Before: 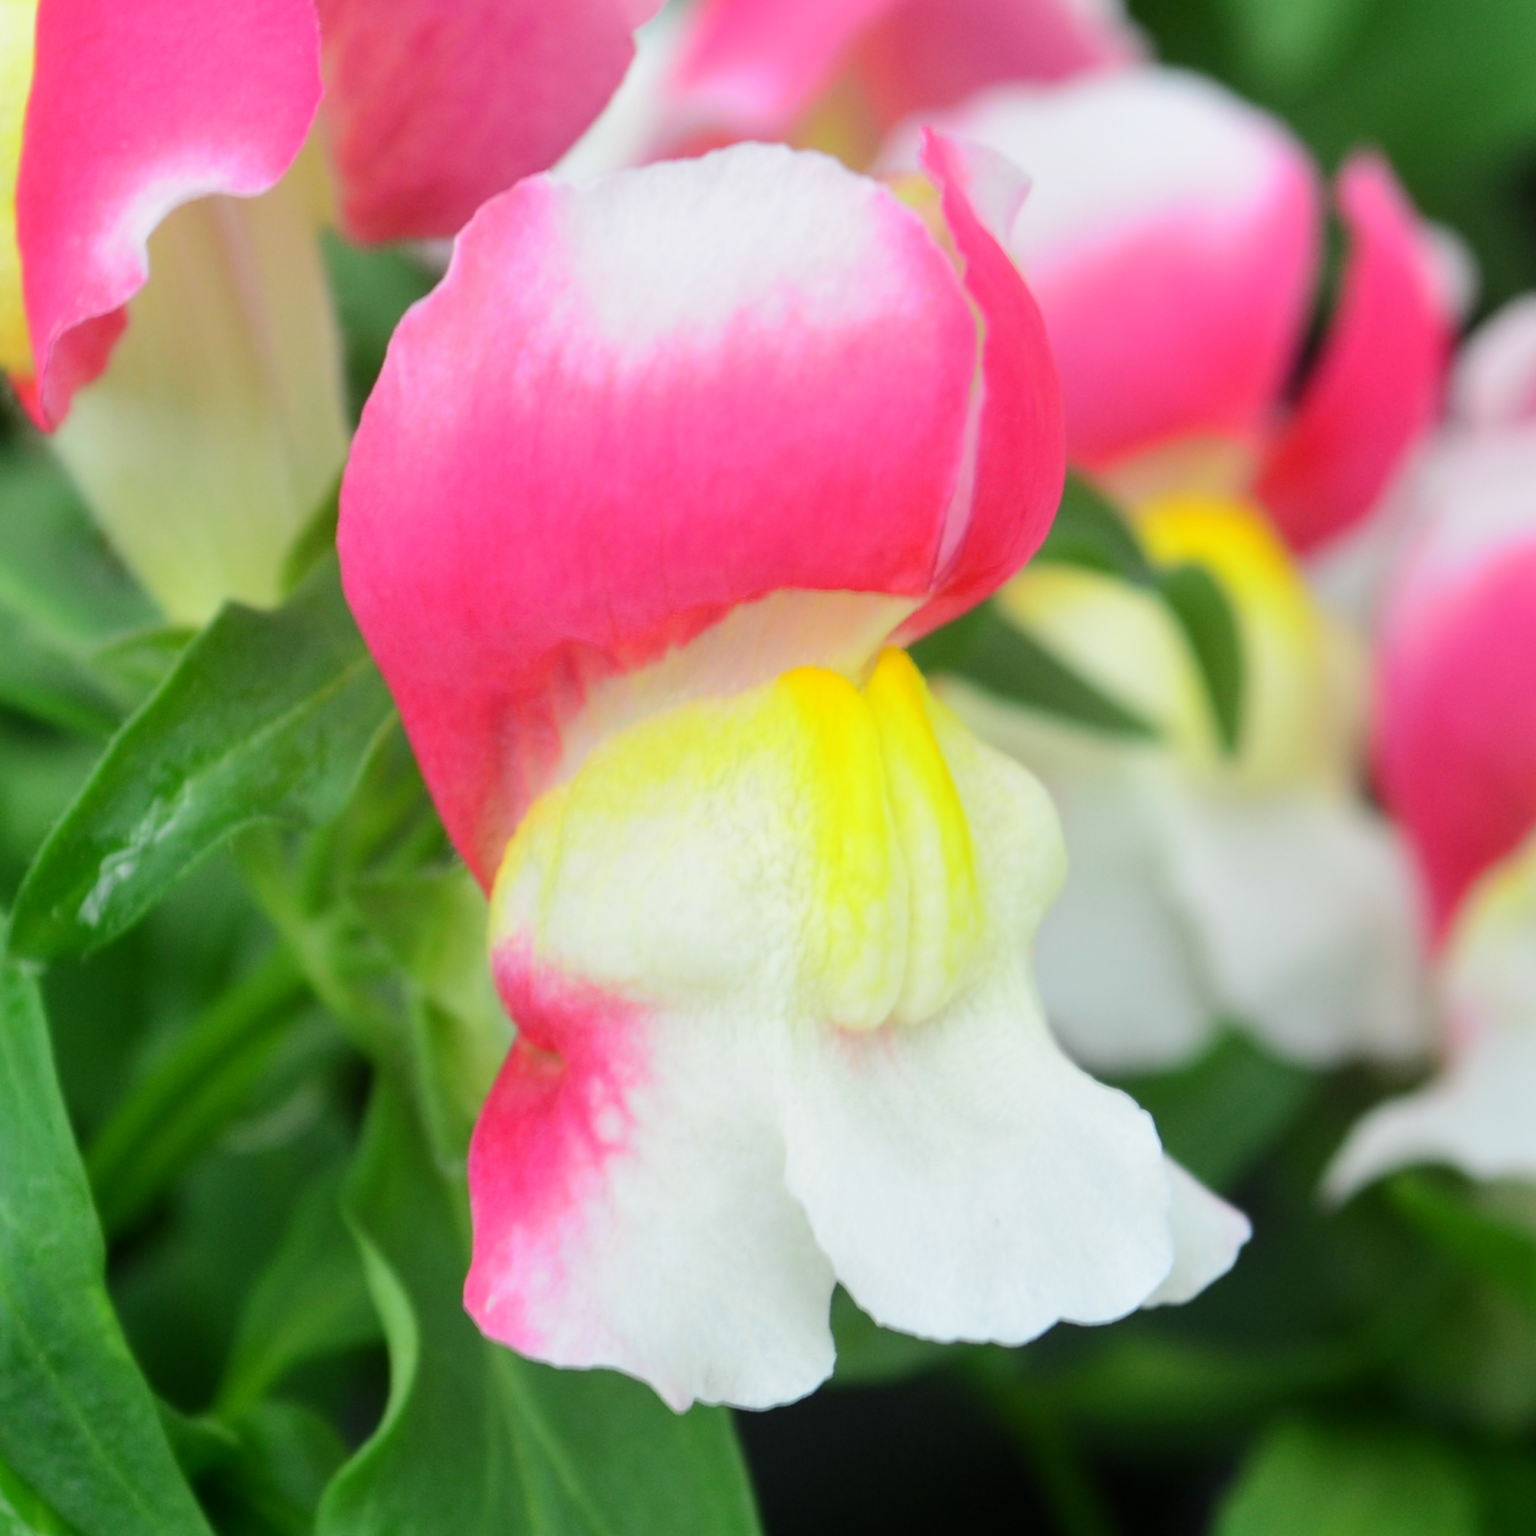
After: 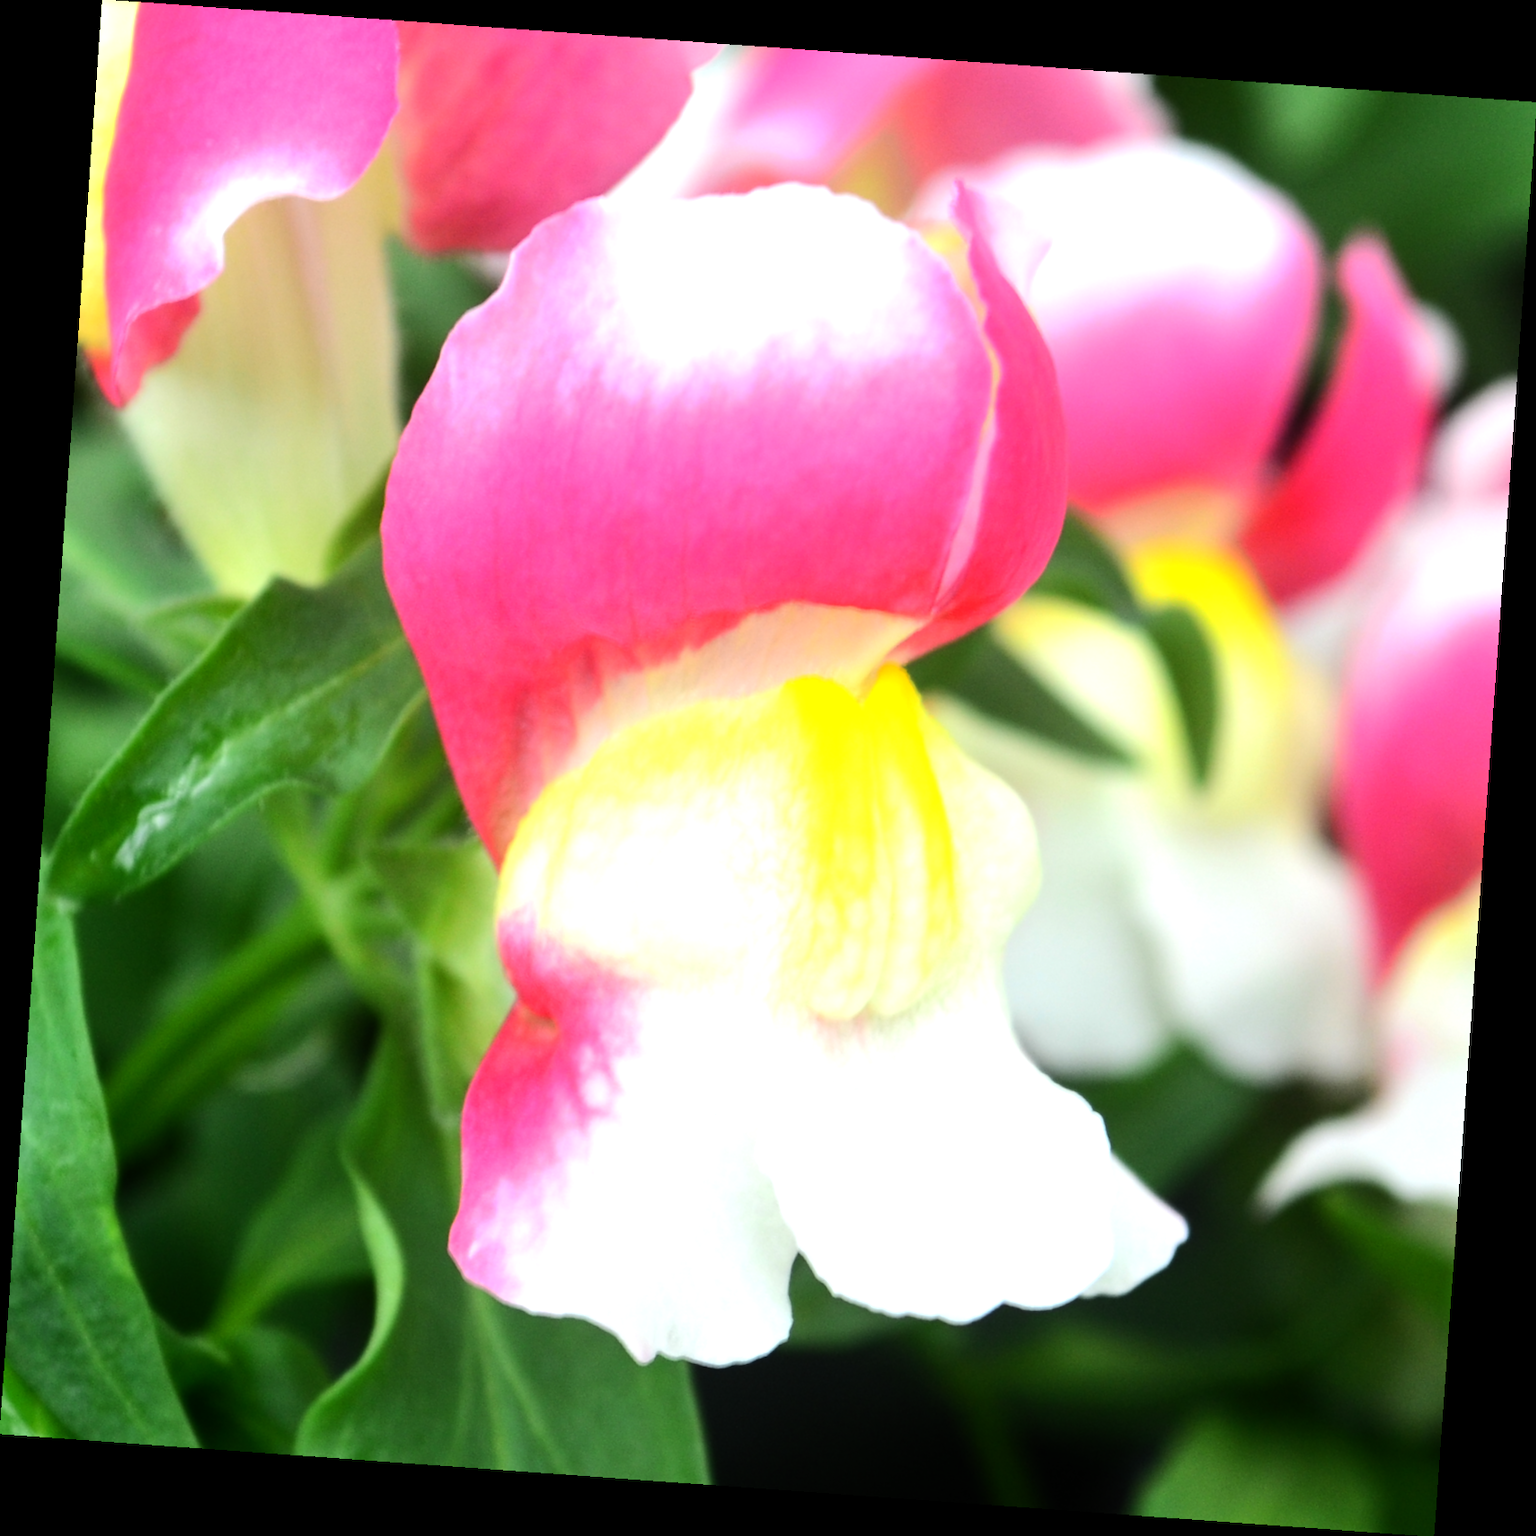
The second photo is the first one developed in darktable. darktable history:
tone equalizer: -8 EV -0.75 EV, -7 EV -0.7 EV, -6 EV -0.6 EV, -5 EV -0.4 EV, -3 EV 0.4 EV, -2 EV 0.6 EV, -1 EV 0.7 EV, +0 EV 0.75 EV, edges refinement/feathering 500, mask exposure compensation -1.57 EV, preserve details no
rotate and perspective: rotation 4.1°, automatic cropping off
